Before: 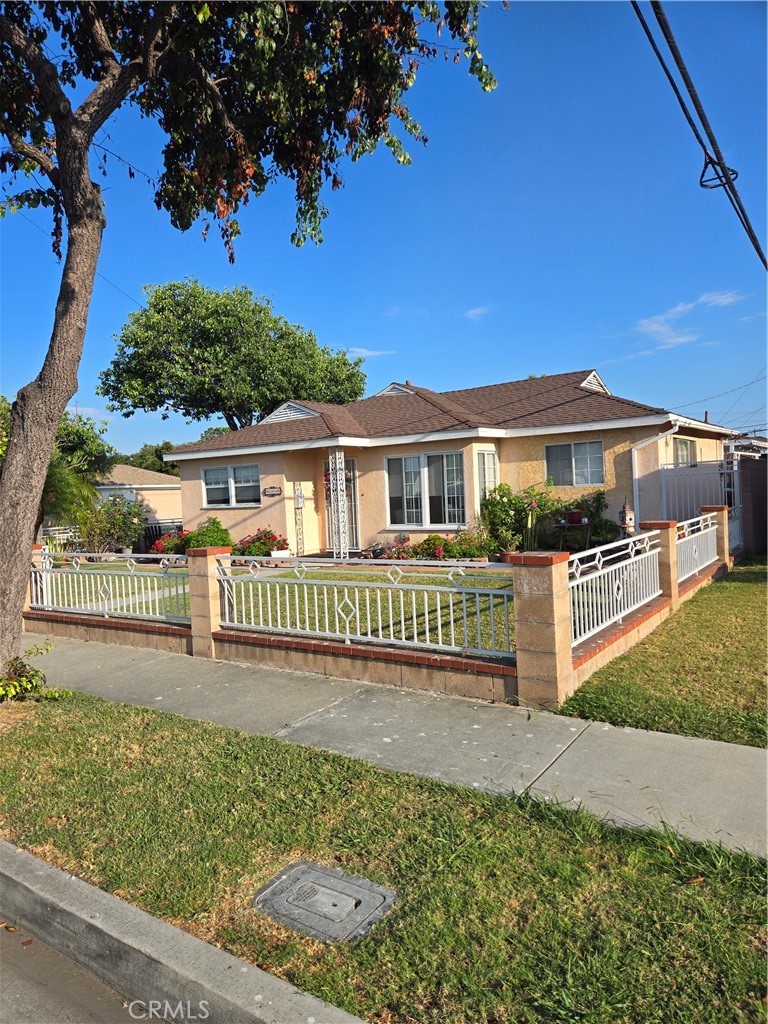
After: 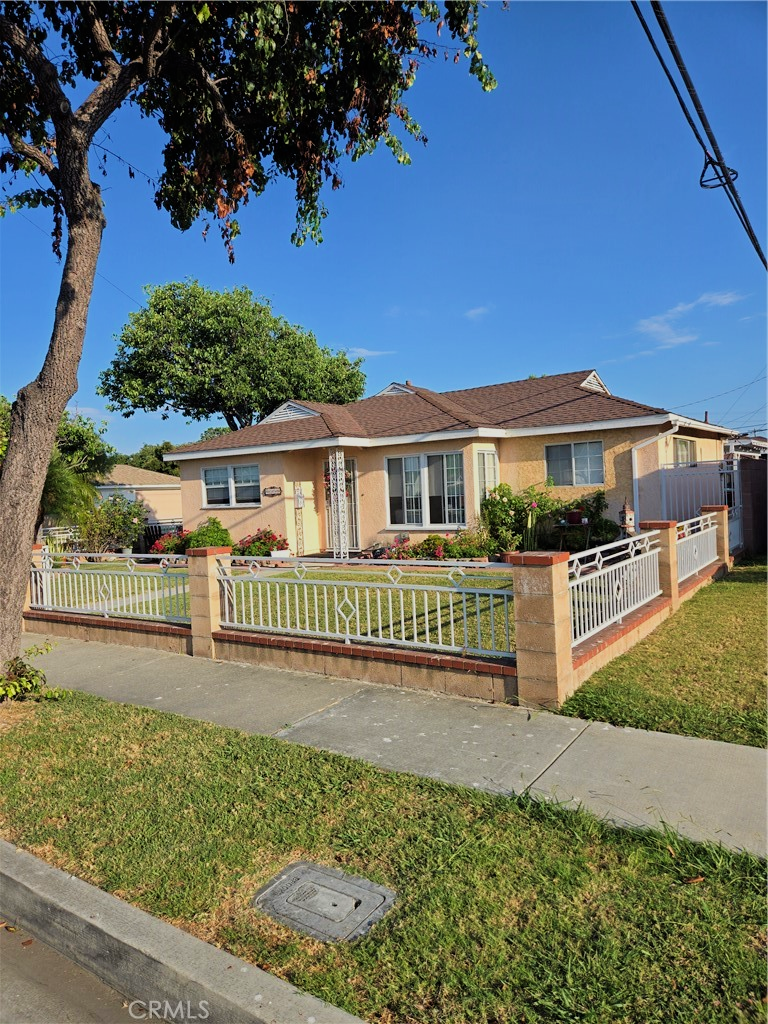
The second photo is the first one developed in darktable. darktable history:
filmic rgb: black relative exposure -8.15 EV, white relative exposure 3.76 EV, hardness 4.46
velvia: on, module defaults
